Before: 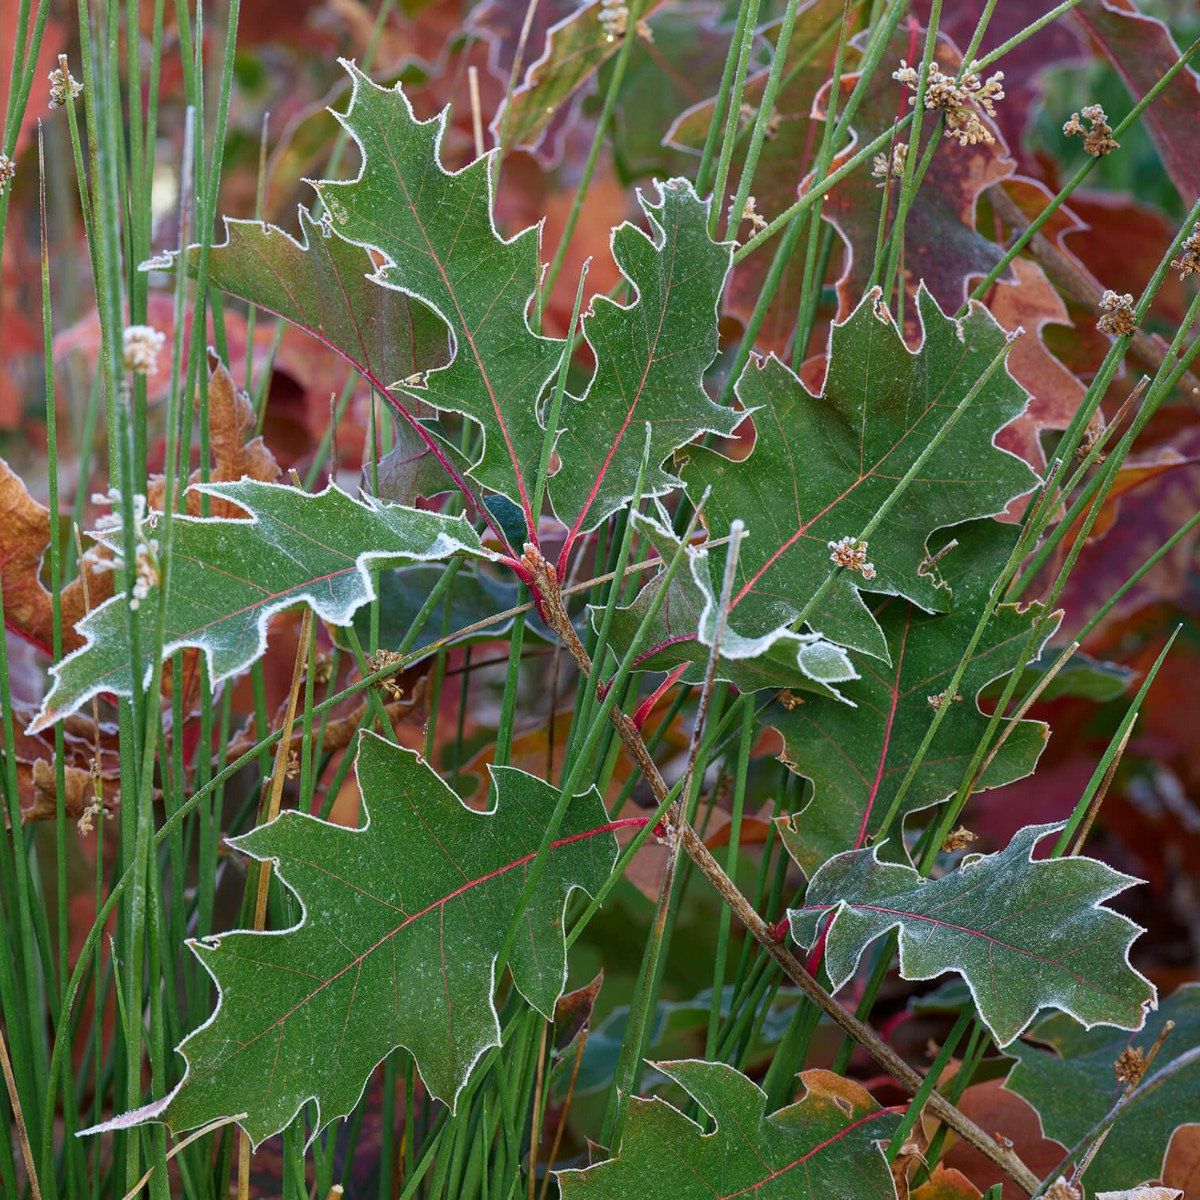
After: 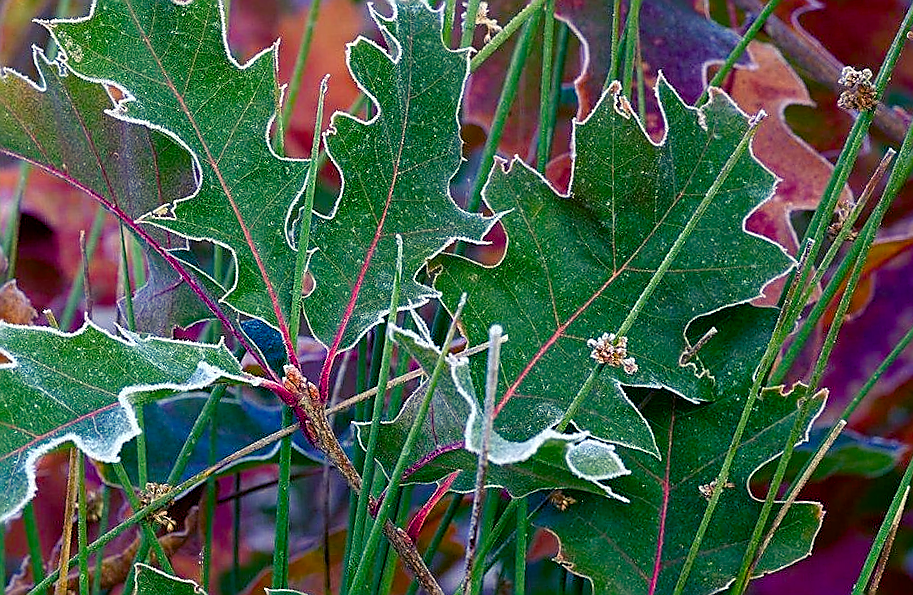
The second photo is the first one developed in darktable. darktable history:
rotate and perspective: rotation -4.57°, crop left 0.054, crop right 0.944, crop top 0.087, crop bottom 0.914
crop: left 18.38%, top 11.092%, right 2.134%, bottom 33.217%
sharpen: radius 1.4, amount 1.25, threshold 0.7
color balance rgb: shadows lift › luminance -28.76%, shadows lift › chroma 15%, shadows lift › hue 270°, power › chroma 1%, power › hue 255°, highlights gain › luminance 7.14%, highlights gain › chroma 2%, highlights gain › hue 90°, global offset › luminance -0.29%, global offset › hue 260°, perceptual saturation grading › global saturation 20%, perceptual saturation grading › highlights -13.92%, perceptual saturation grading › shadows 50%
